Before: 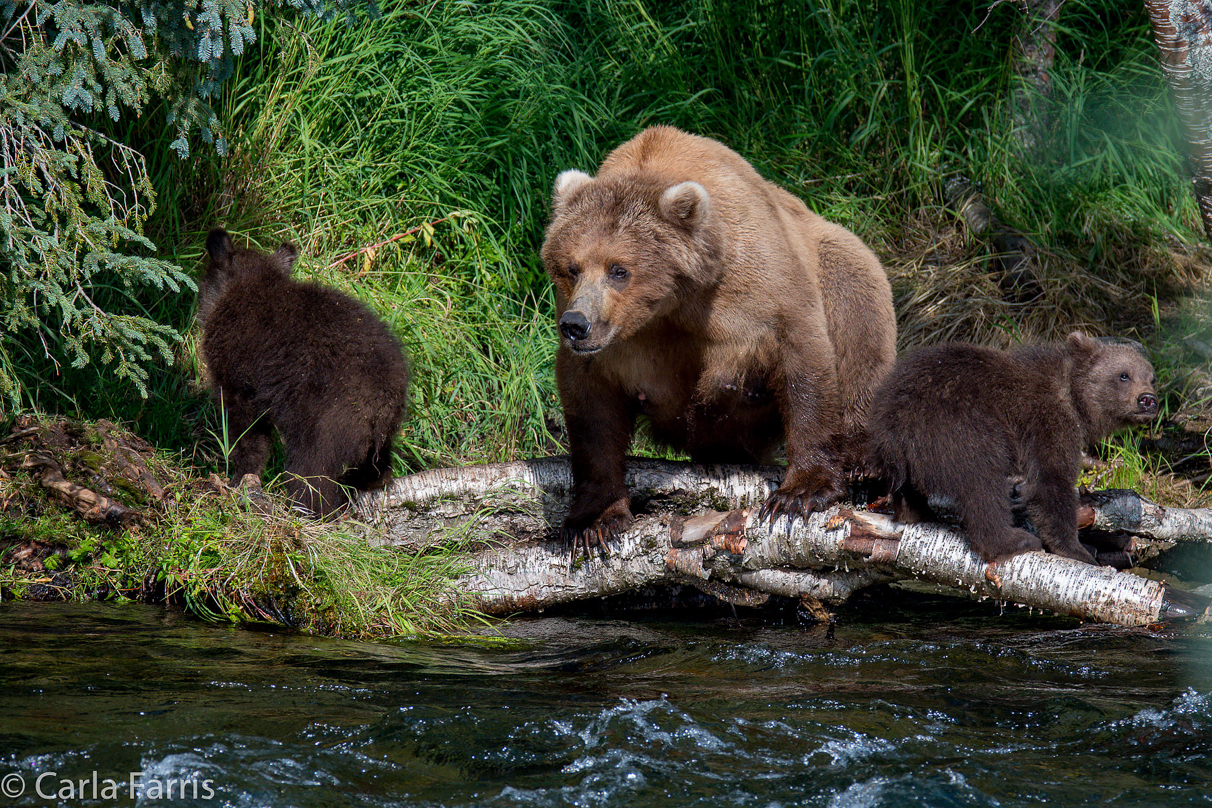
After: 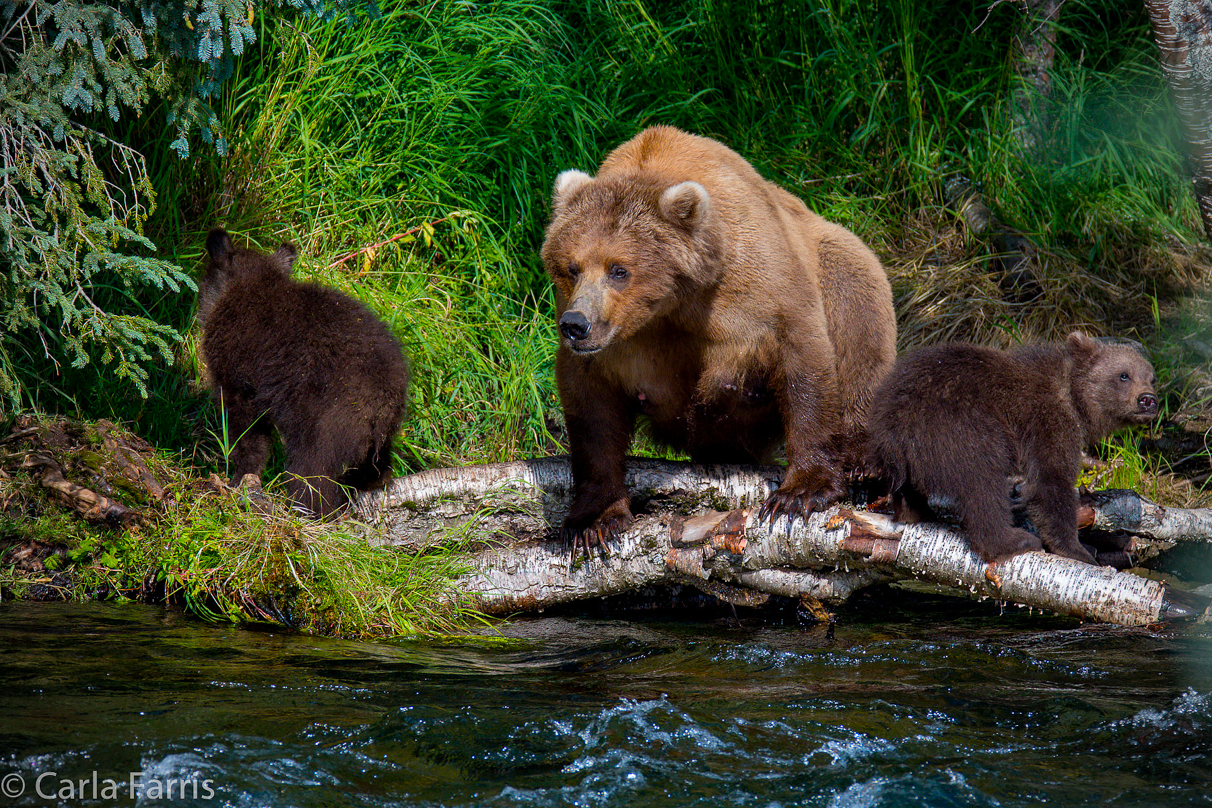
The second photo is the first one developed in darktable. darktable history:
vignetting: on, module defaults
color zones: curves: ch1 [(0, 0.469) (0.01, 0.469) (0.12, 0.446) (0.248, 0.469) (0.5, 0.5) (0.748, 0.5) (0.99, 0.469) (1, 0.469)]
color balance rgb: linear chroma grading › global chroma 15%, perceptual saturation grading › global saturation 30%
